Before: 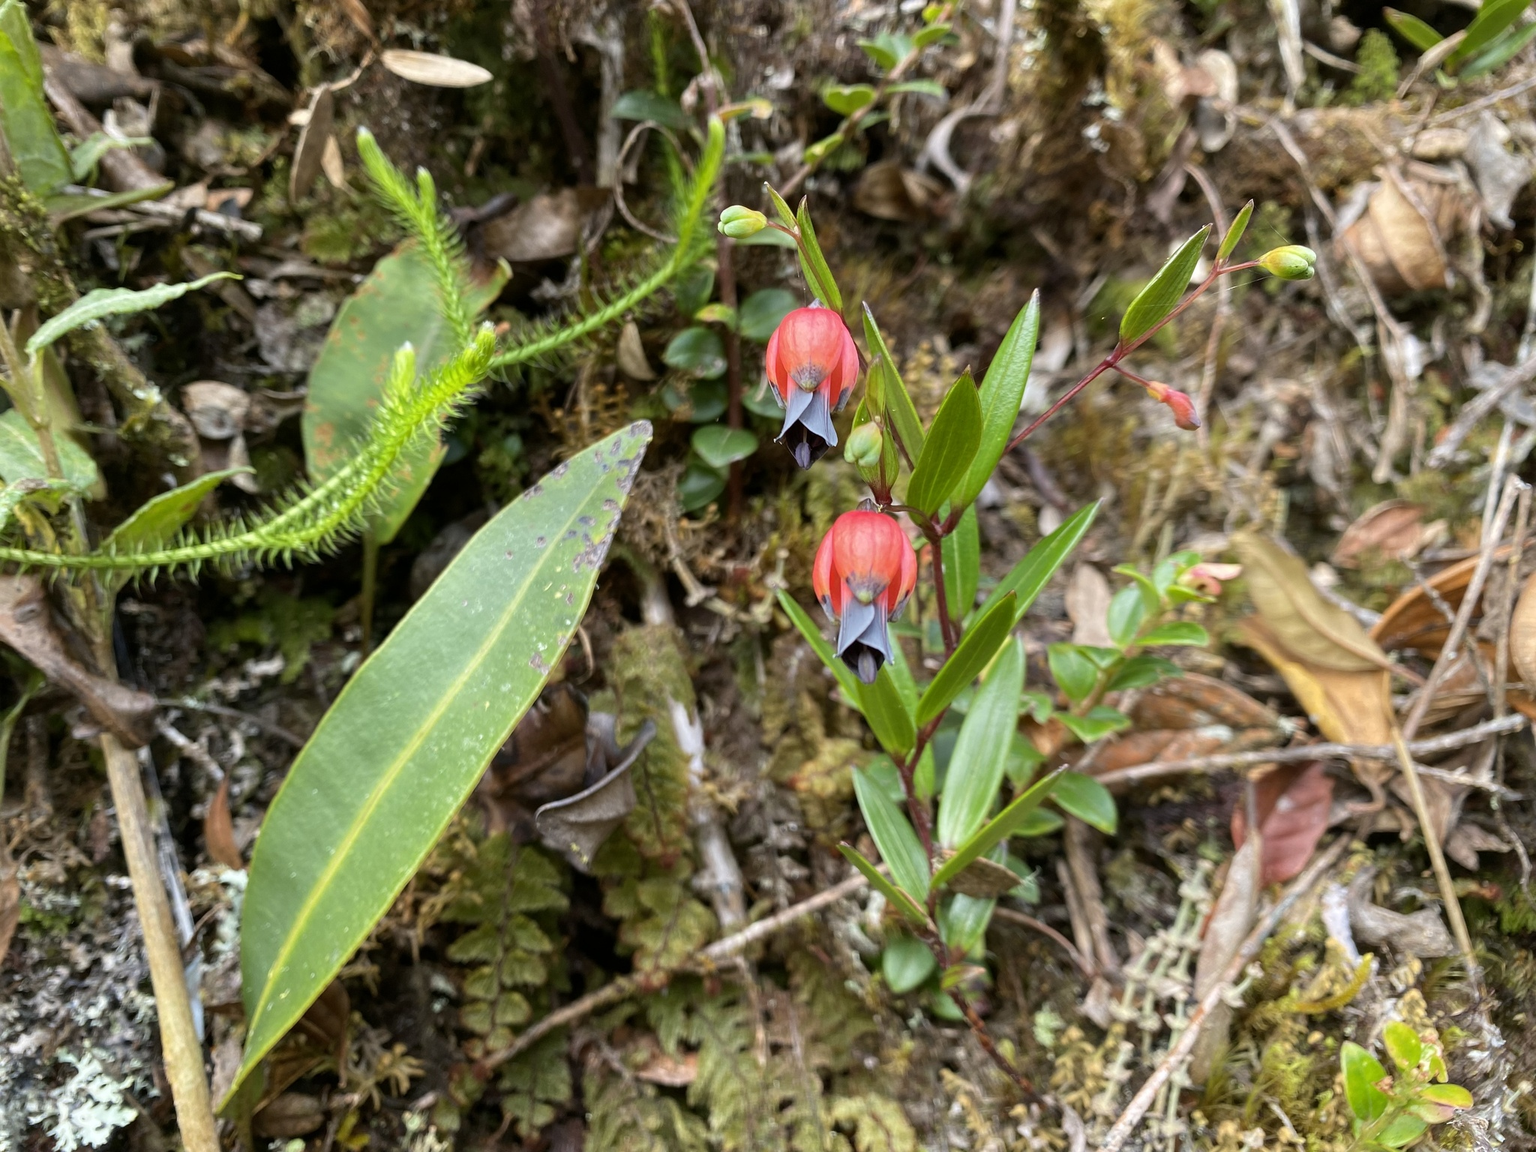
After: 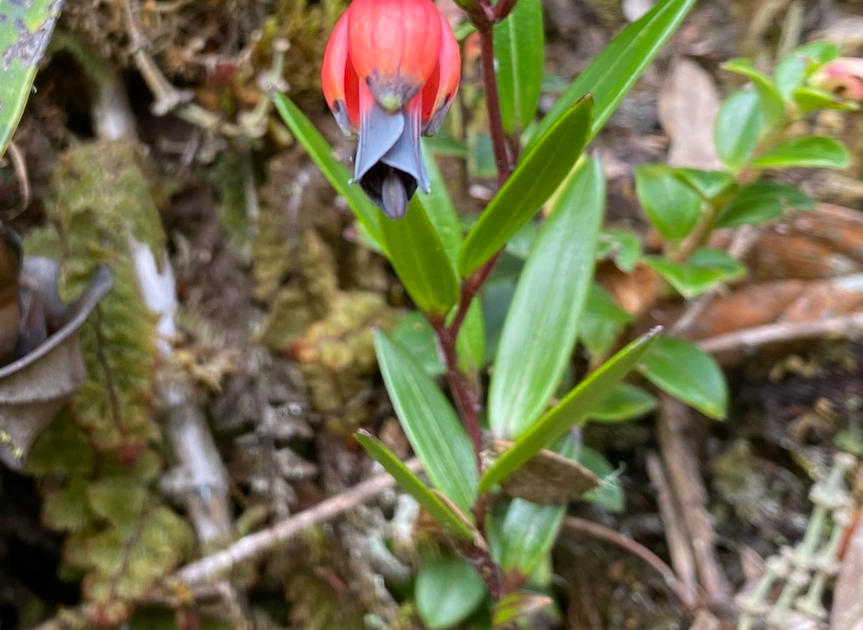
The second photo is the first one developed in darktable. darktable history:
crop: left 37.221%, top 45.169%, right 20.63%, bottom 13.777%
color calibration: illuminant as shot in camera, x 0.358, y 0.373, temperature 4628.91 K
